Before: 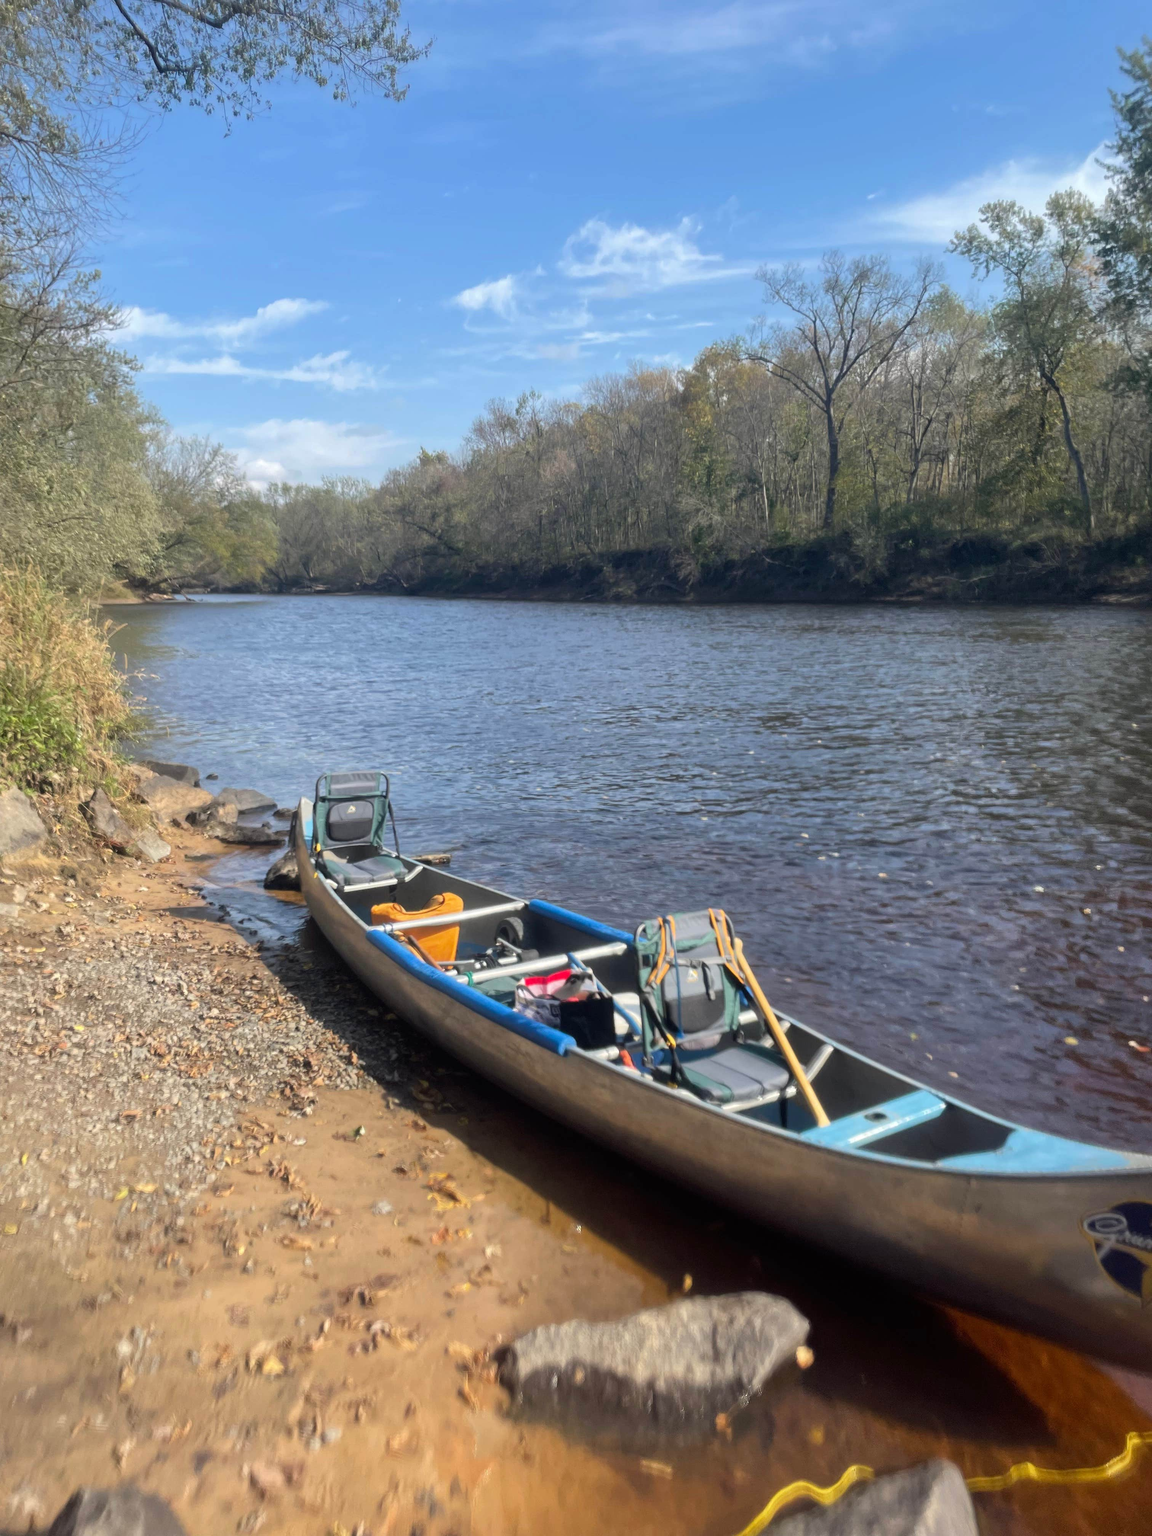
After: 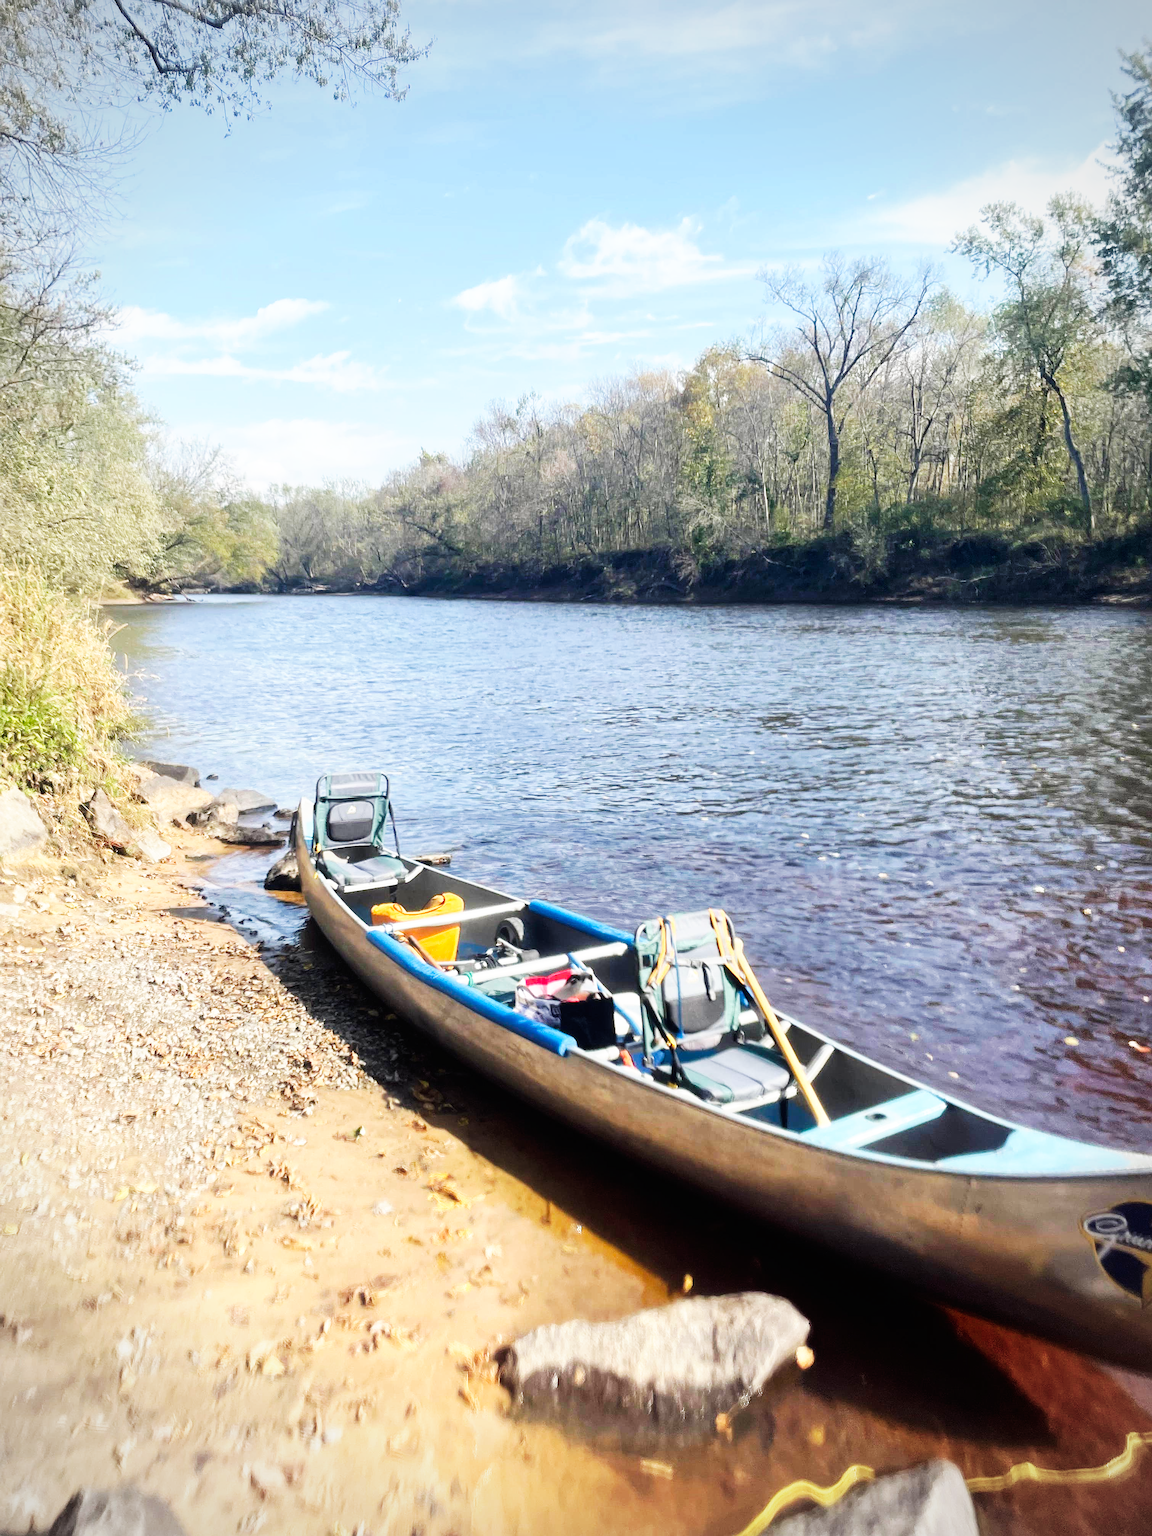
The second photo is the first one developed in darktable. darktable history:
base curve: curves: ch0 [(0, 0) (0.007, 0.004) (0.027, 0.03) (0.046, 0.07) (0.207, 0.54) (0.442, 0.872) (0.673, 0.972) (1, 1)], preserve colors none
sharpen: on, module defaults
vignetting: fall-off radius 61.24%, brightness -0.438, saturation -0.688
